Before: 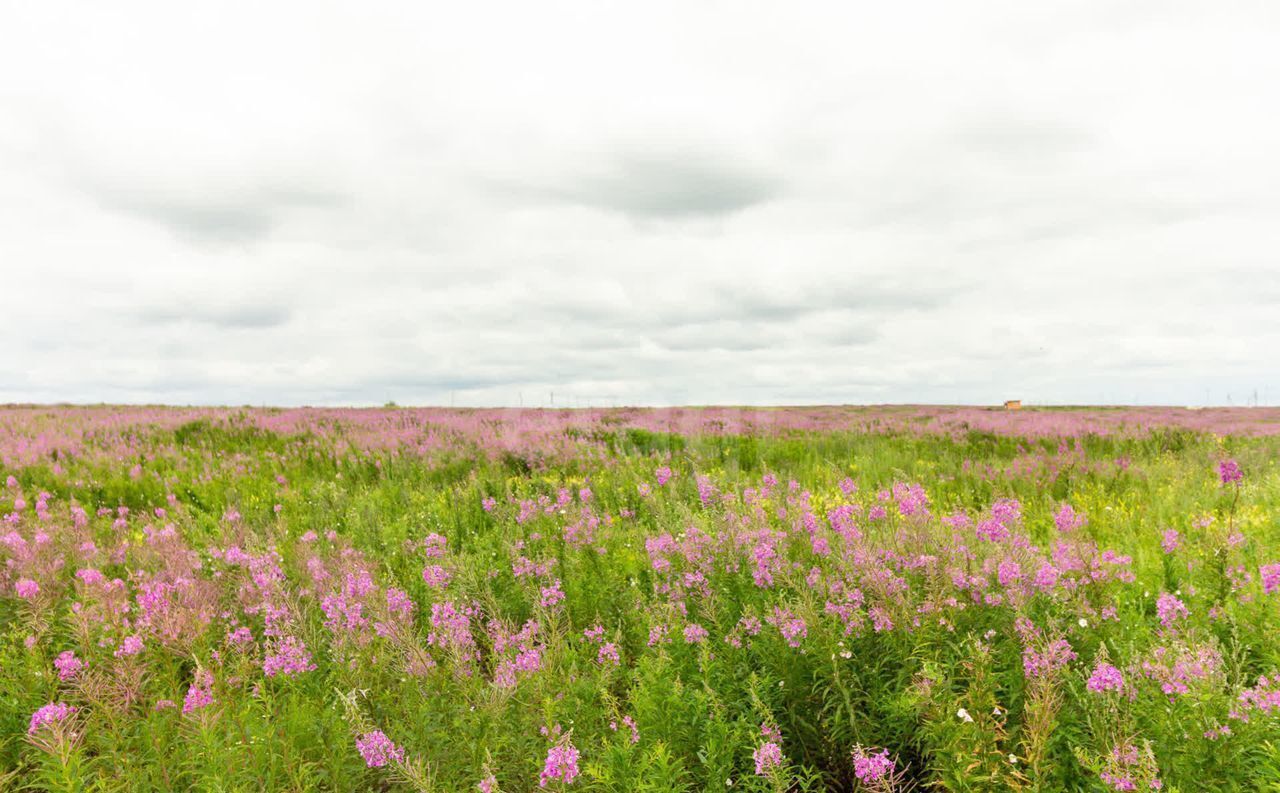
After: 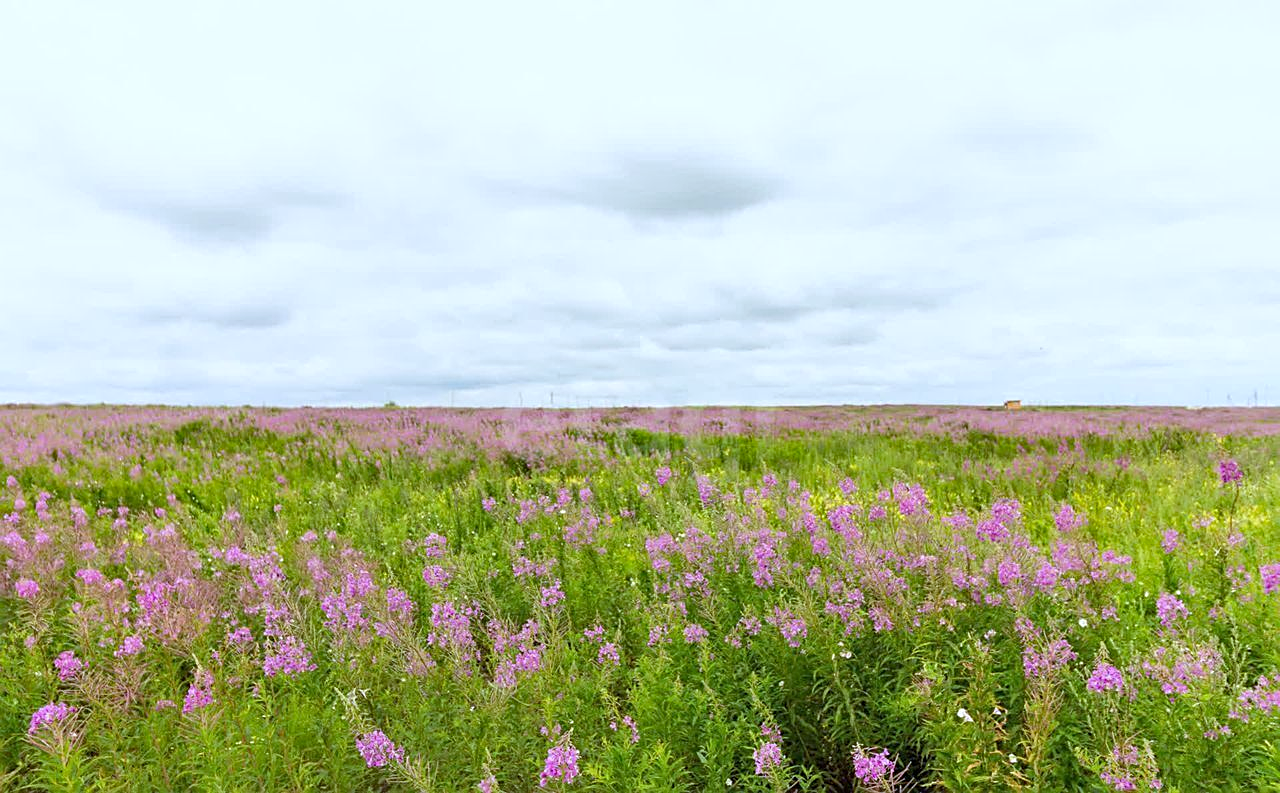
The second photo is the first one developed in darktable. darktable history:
sharpen: on, module defaults
white balance: red 0.931, blue 1.11
haze removal: compatibility mode true, adaptive false
